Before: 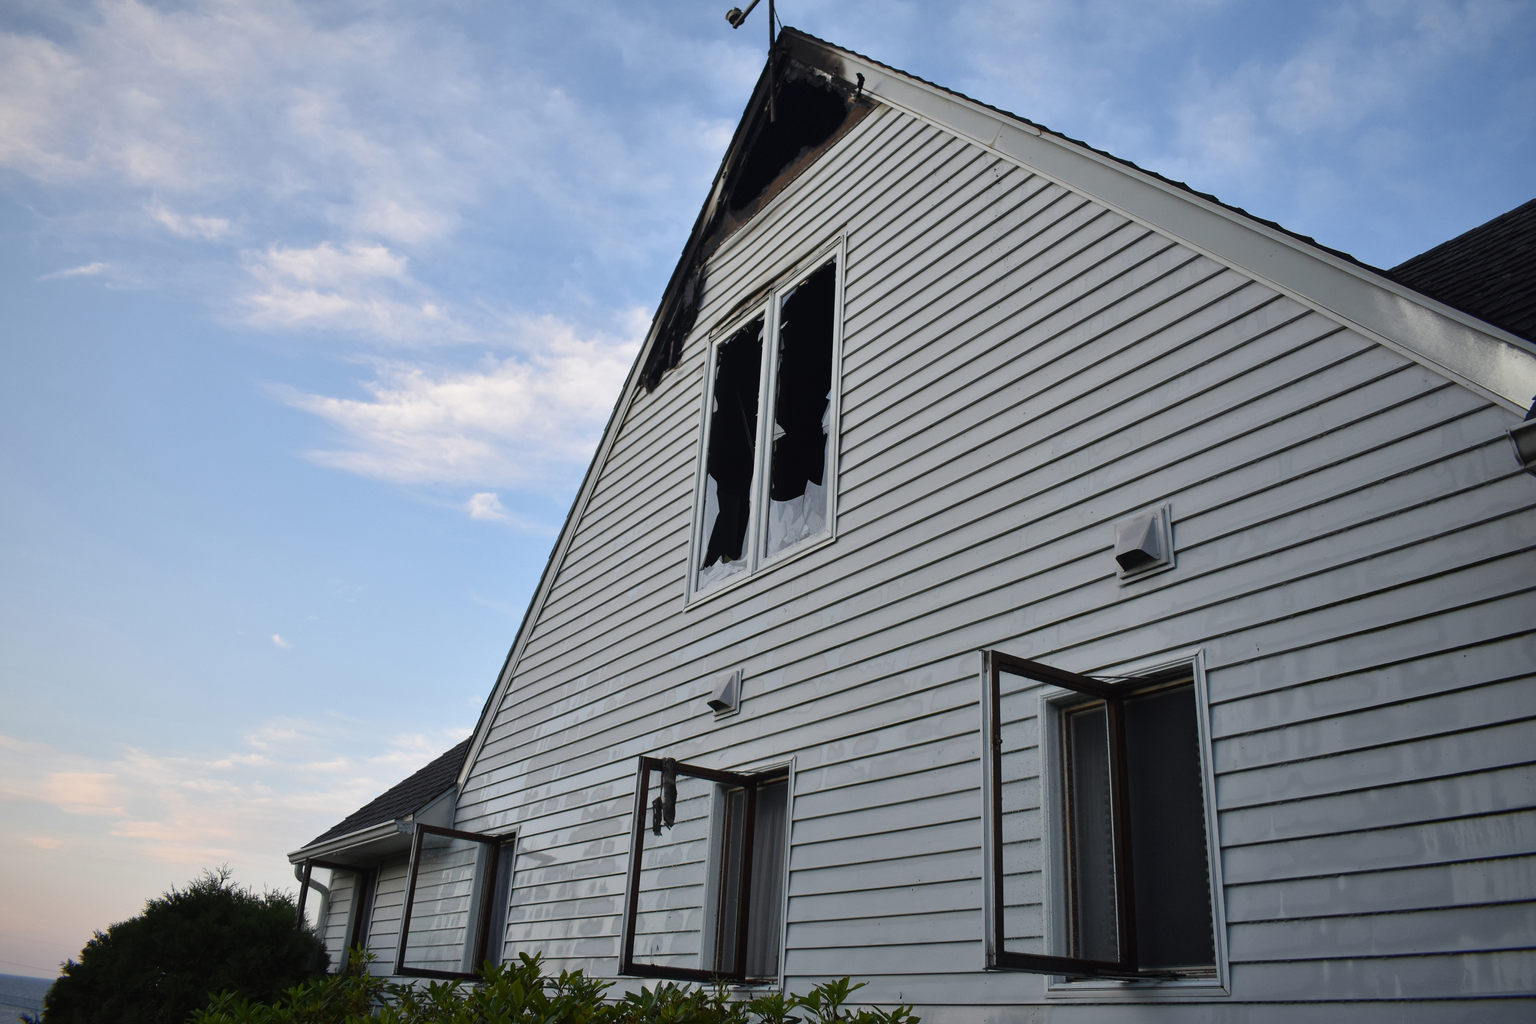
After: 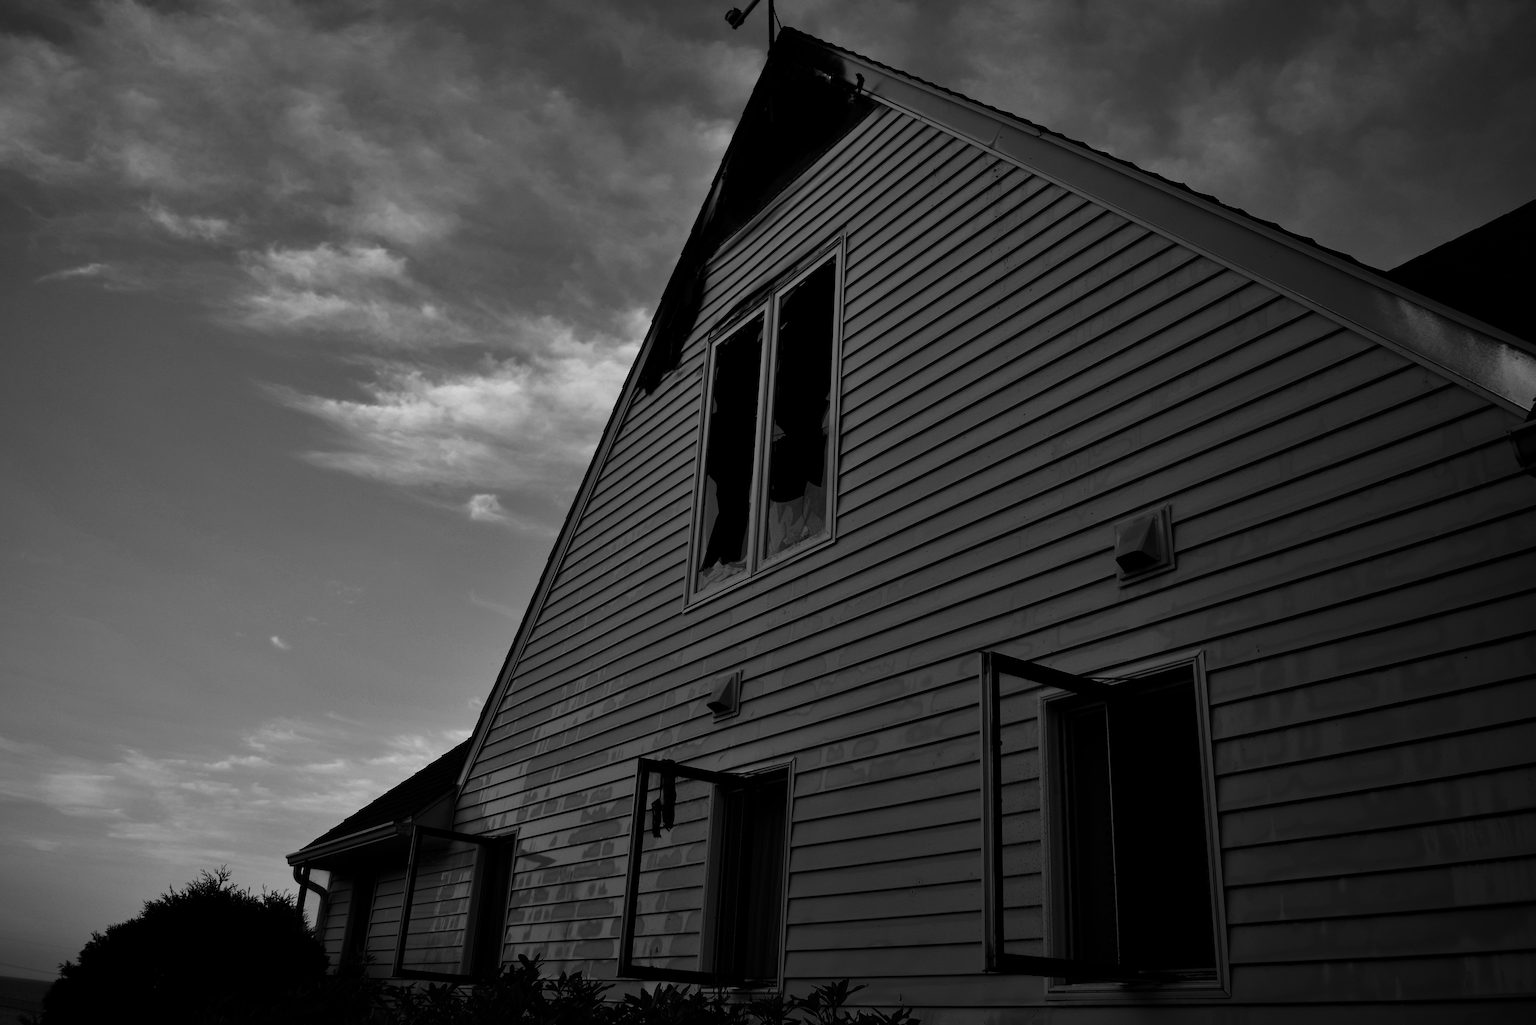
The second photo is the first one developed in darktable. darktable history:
velvia: on, module defaults
contrast brightness saturation: contrast 0.022, brightness -0.997, saturation -0.999
color zones: curves: ch0 [(0.099, 0.624) (0.257, 0.596) (0.384, 0.376) (0.529, 0.492) (0.697, 0.564) (0.768, 0.532) (0.908, 0.644)]; ch1 [(0.112, 0.564) (0.254, 0.612) (0.432, 0.676) (0.592, 0.456) (0.743, 0.684) (0.888, 0.536)]; ch2 [(0.25, 0.5) (0.469, 0.36) (0.75, 0.5)]
crop and rotate: left 0.17%, bottom 0.007%
